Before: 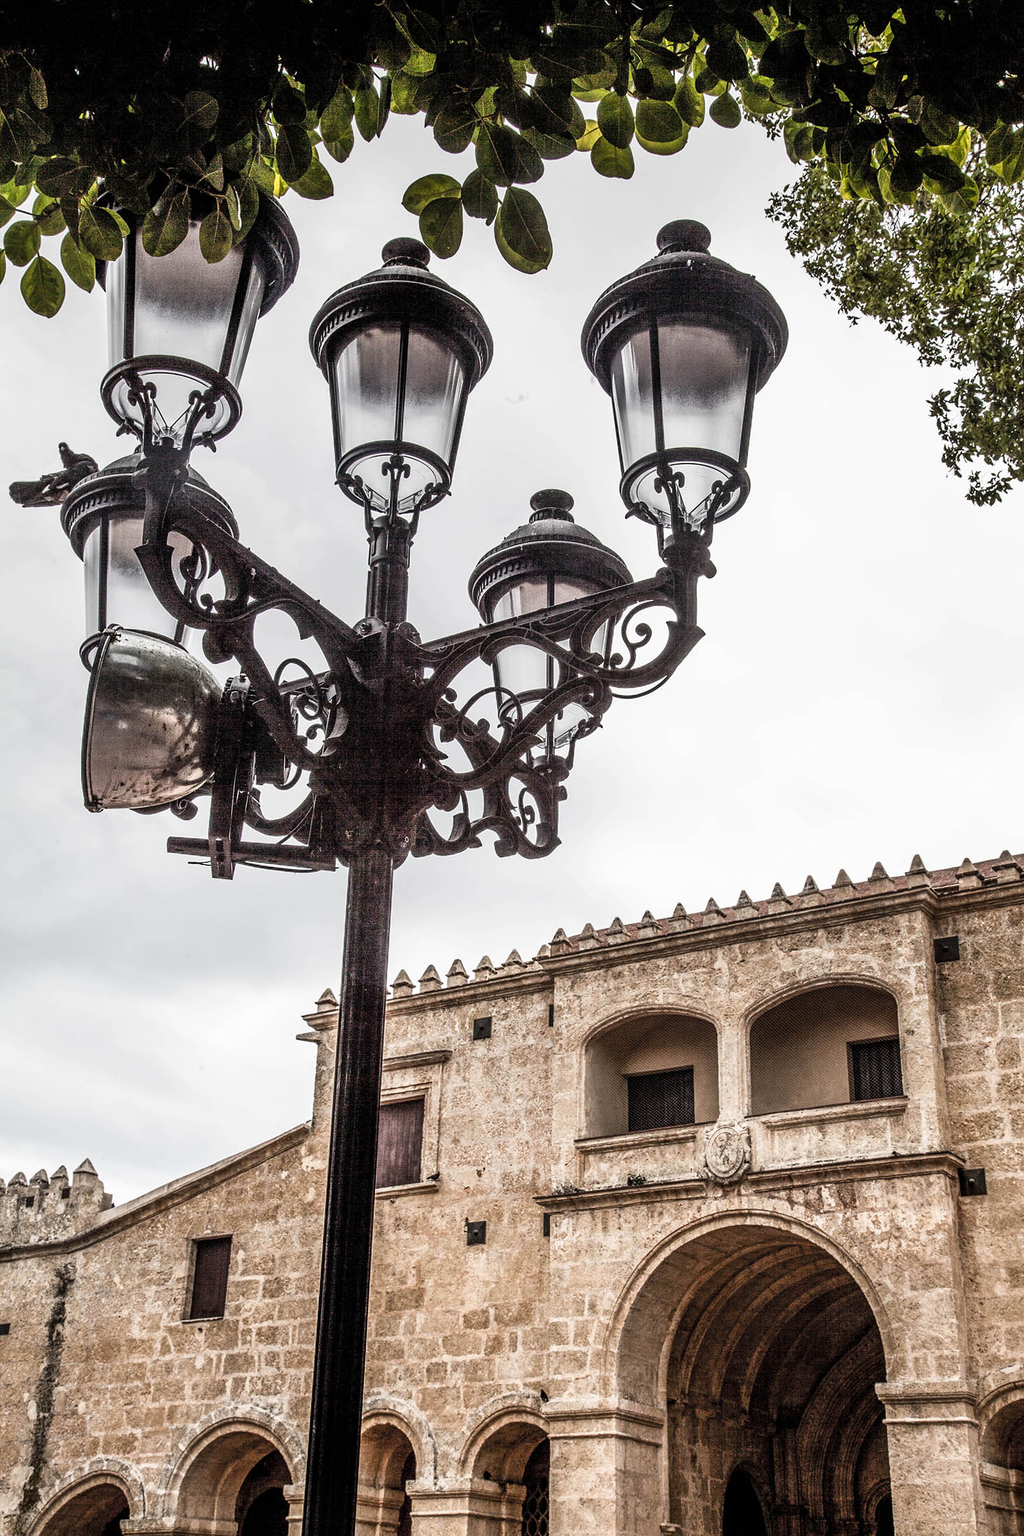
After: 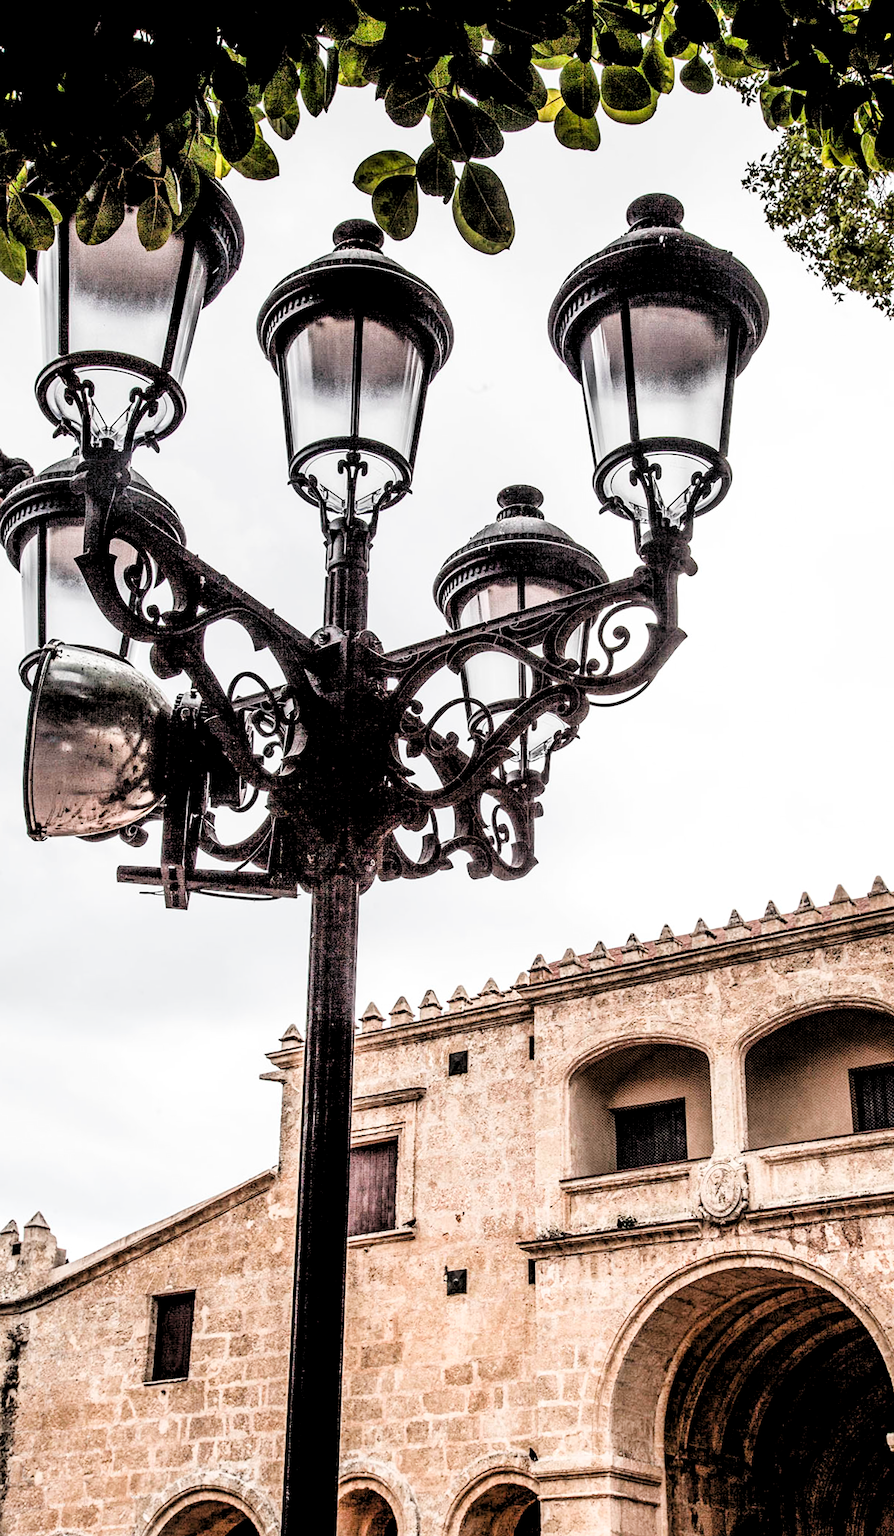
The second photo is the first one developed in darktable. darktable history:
crop and rotate: angle 1.26°, left 4.433%, top 0.781%, right 11.237%, bottom 2.679%
filmic rgb: black relative exposure -7.65 EV, white relative exposure 4.56 EV, hardness 3.61
levels: gray 50.87%, levels [0.062, 0.494, 0.925]
tone equalizer: -8 EV -0.753 EV, -7 EV -0.682 EV, -6 EV -0.564 EV, -5 EV -0.368 EV, -3 EV 0.375 EV, -2 EV 0.6 EV, -1 EV 0.69 EV, +0 EV 0.754 EV
